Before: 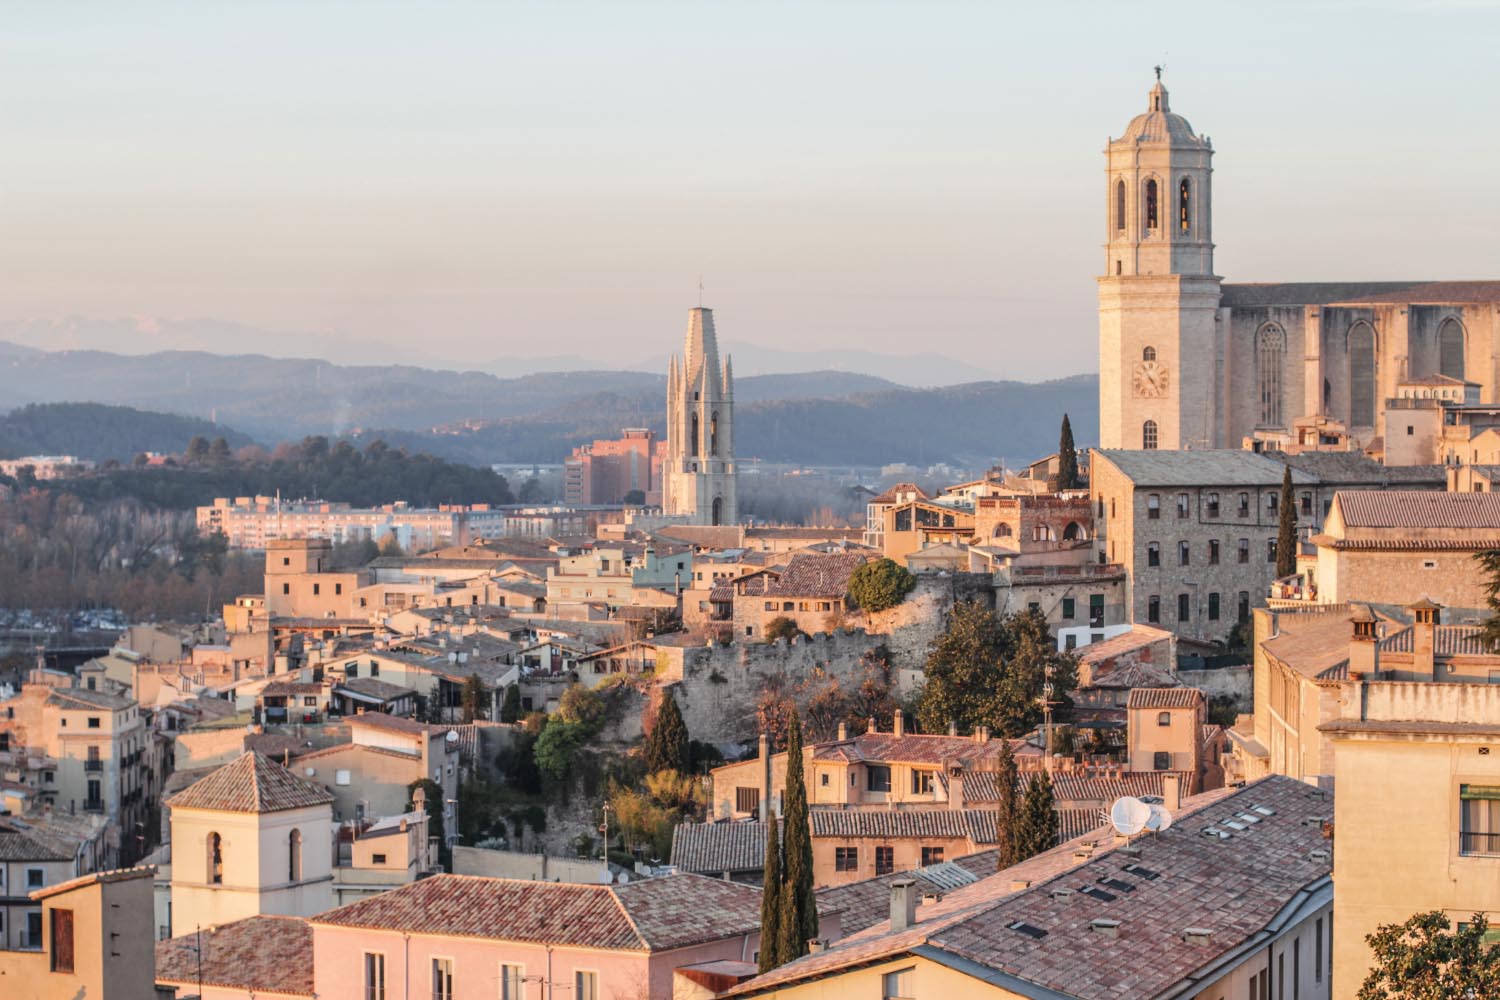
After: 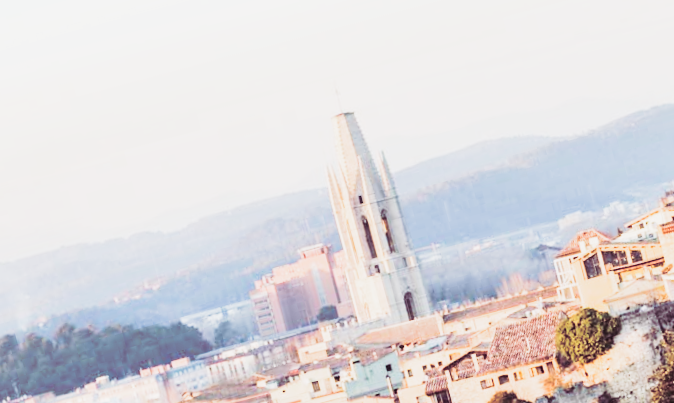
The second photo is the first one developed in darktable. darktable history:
sigmoid: skew -0.2, preserve hue 0%, red attenuation 0.1, red rotation 0.035, green attenuation 0.1, green rotation -0.017, blue attenuation 0.15, blue rotation -0.052, base primaries Rec2020
velvia: strength 36.57%
color correction: saturation 0.8
crop: left 17.835%, top 7.675%, right 32.881%, bottom 32.213%
split-toning: shadows › hue 316.8°, shadows › saturation 0.47, highlights › hue 201.6°, highlights › saturation 0, balance -41.97, compress 28.01%
contrast brightness saturation: contrast 0.23, brightness 0.1, saturation 0.29
rotate and perspective: rotation -14.8°, crop left 0.1, crop right 0.903, crop top 0.25, crop bottom 0.748
exposure: black level correction -0.005, exposure 1.002 EV, compensate highlight preservation false
